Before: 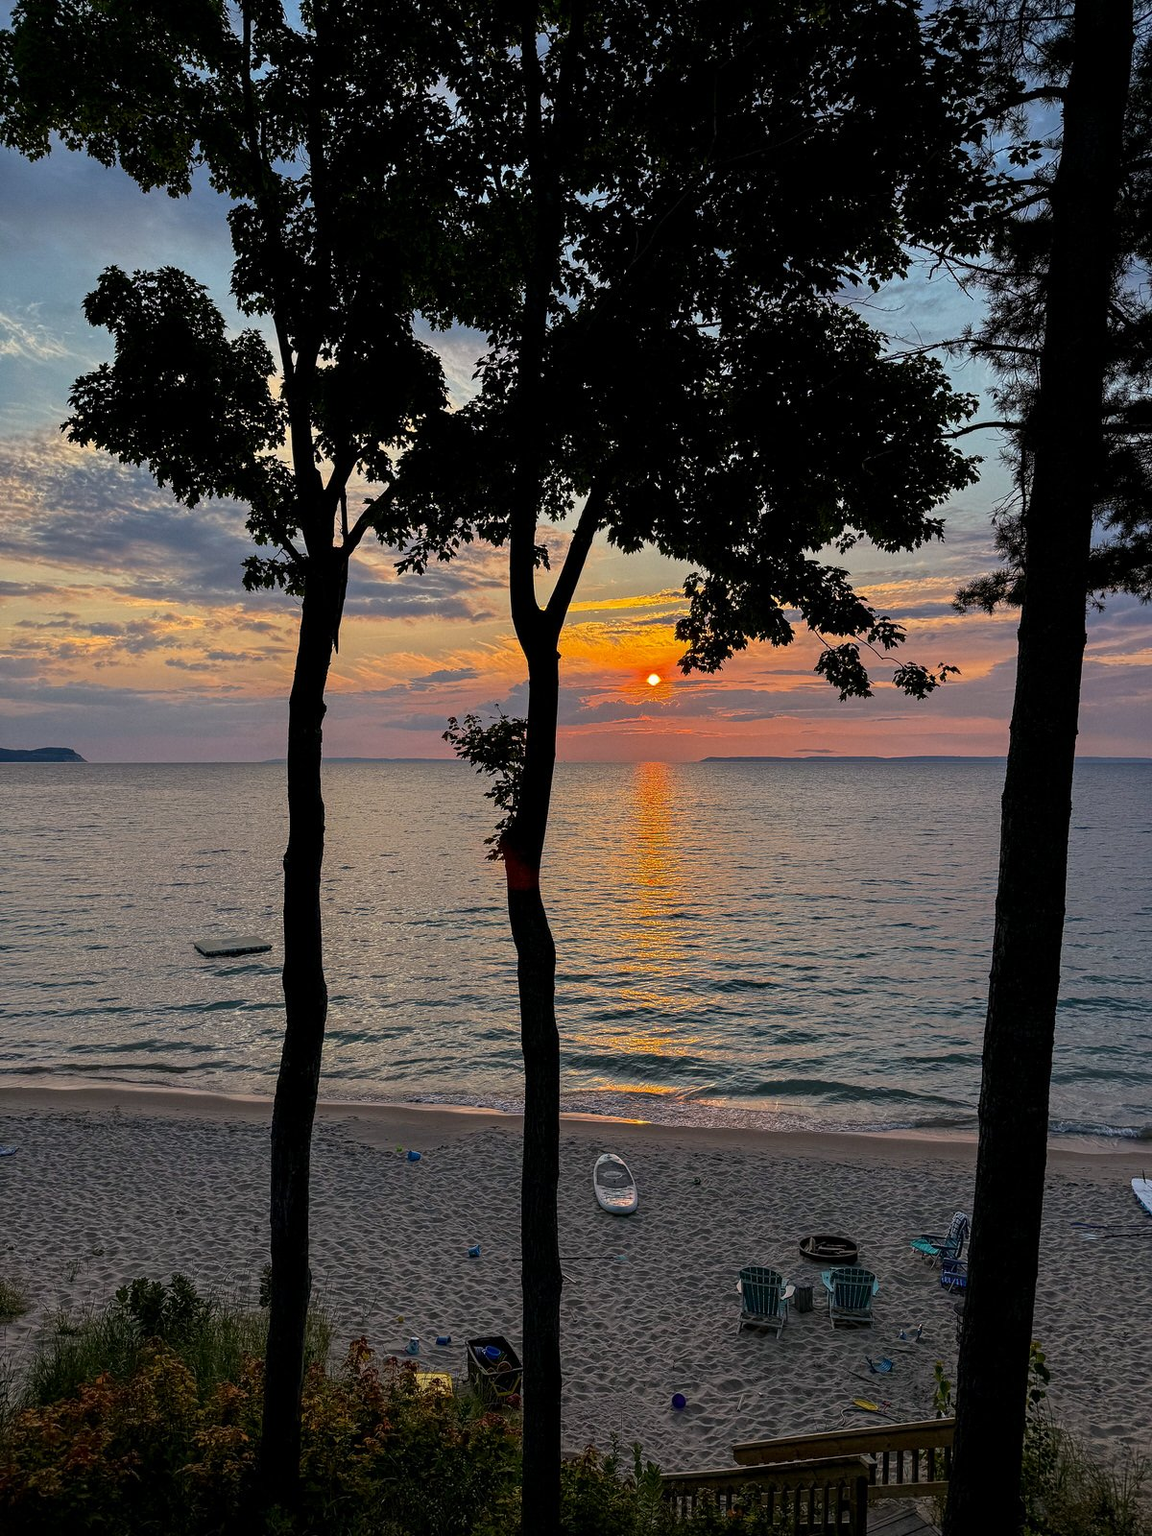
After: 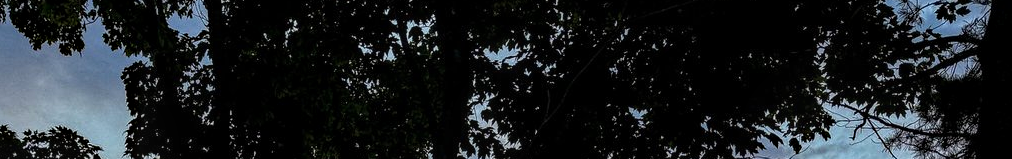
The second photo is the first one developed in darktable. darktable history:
local contrast: on, module defaults
haze removal: compatibility mode true, adaptive false
crop and rotate: left 9.644%, top 9.491%, right 6.021%, bottom 80.509%
